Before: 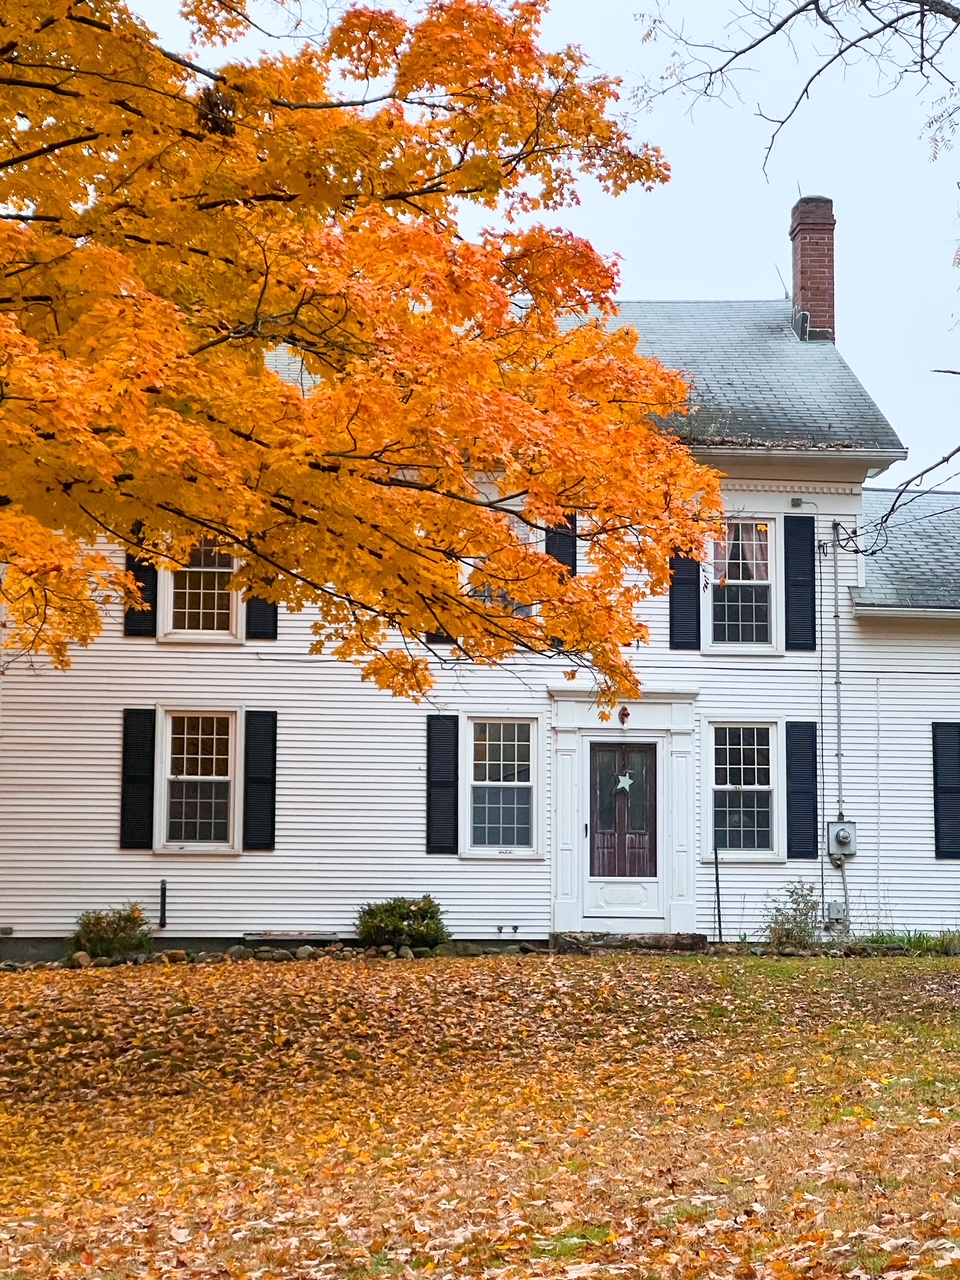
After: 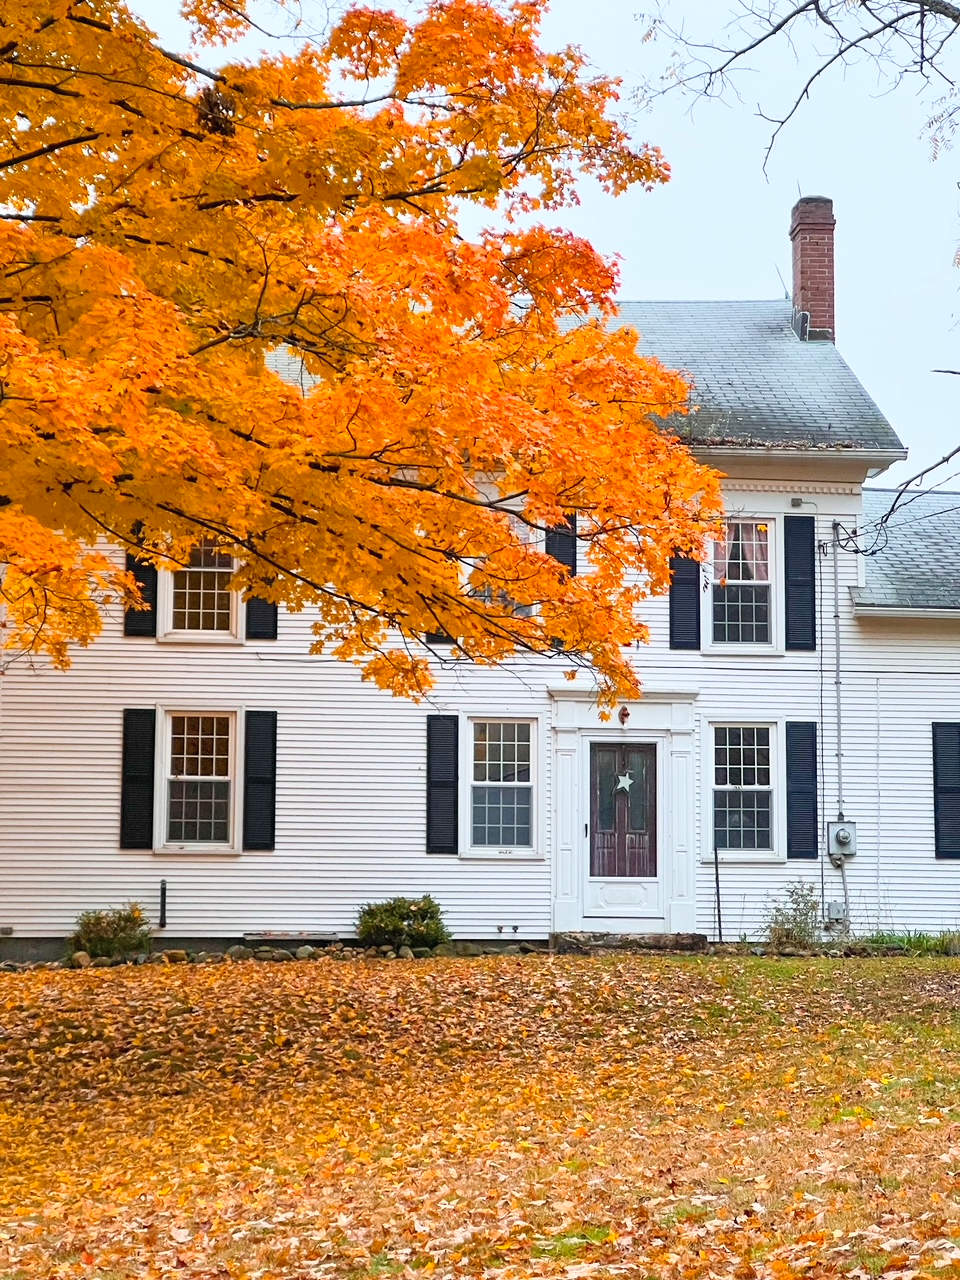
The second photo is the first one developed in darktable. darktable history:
tone equalizer: on, module defaults
contrast brightness saturation: contrast 0.07, brightness 0.08, saturation 0.18
